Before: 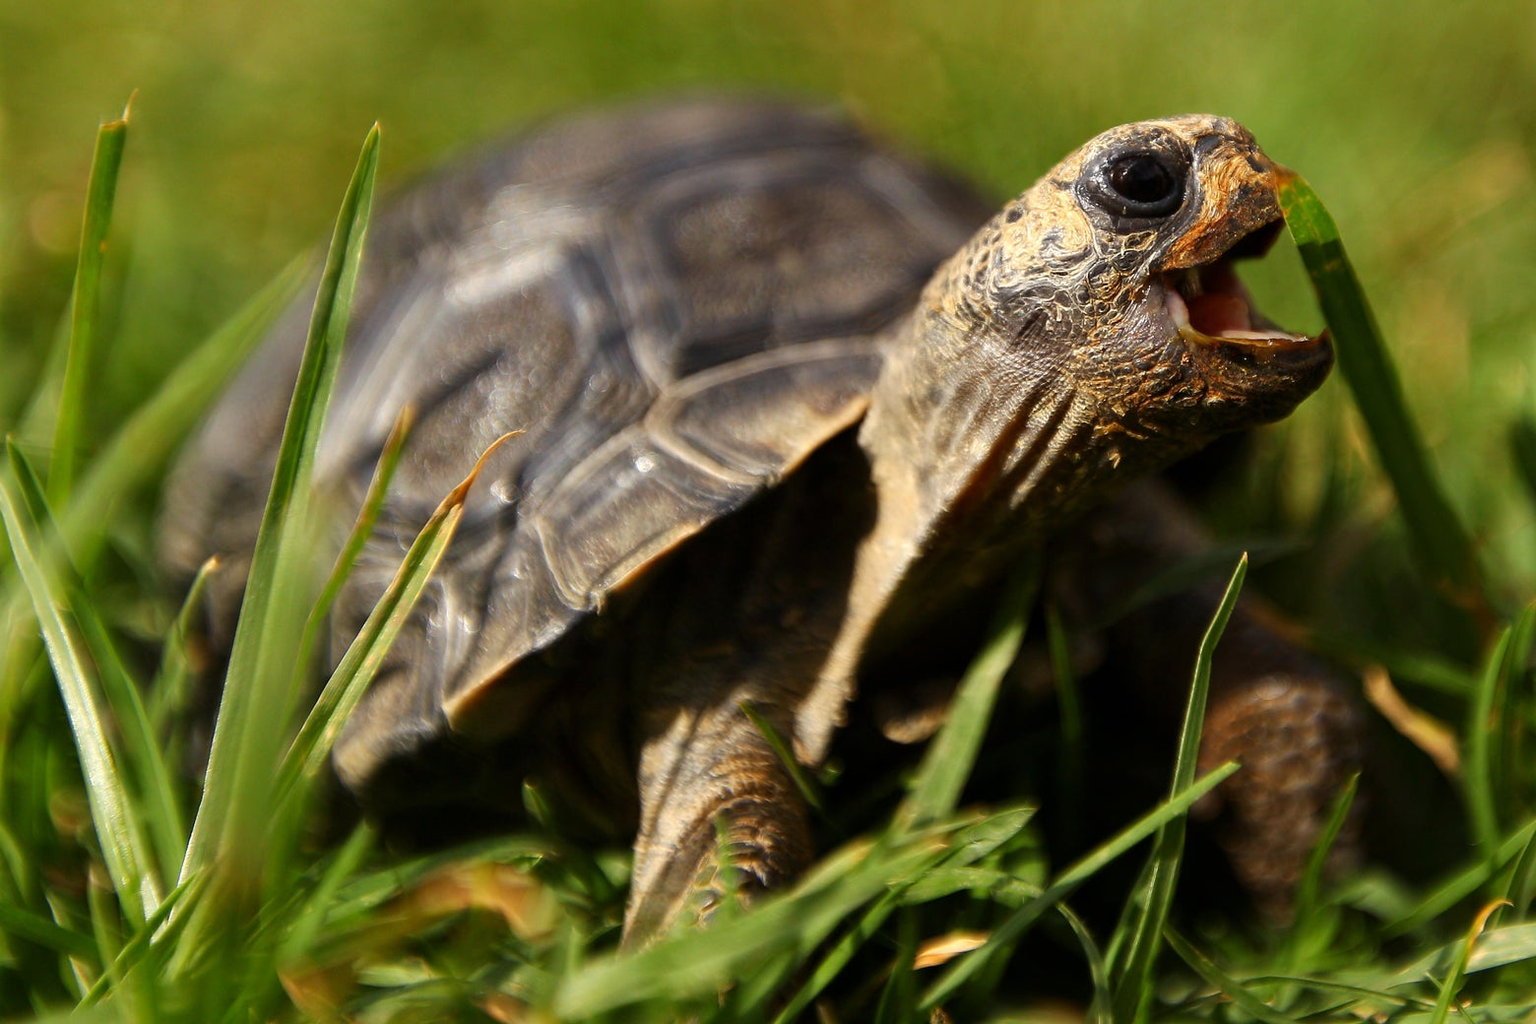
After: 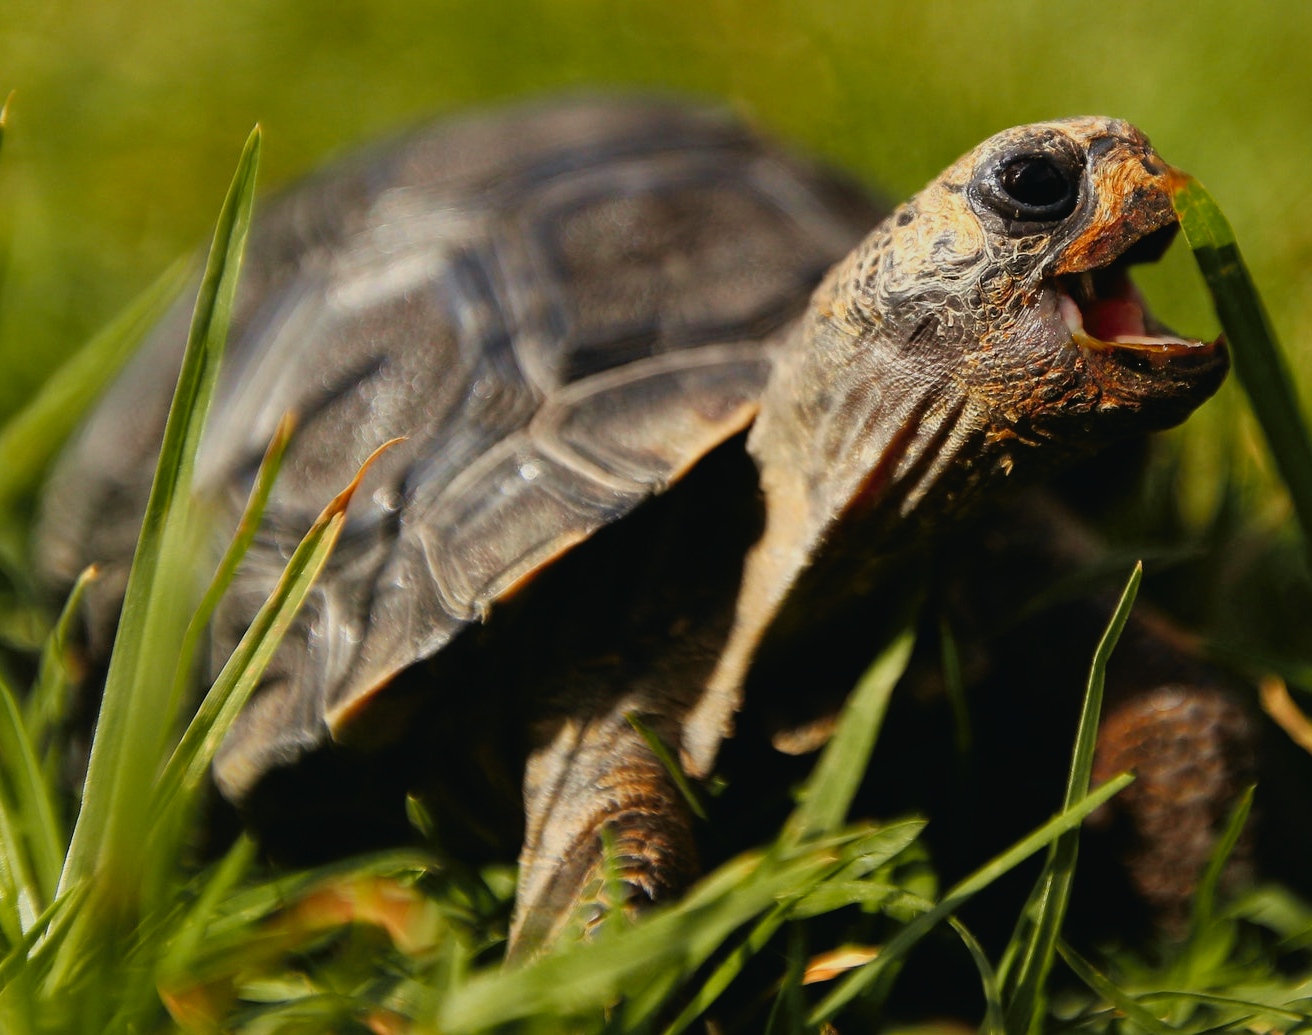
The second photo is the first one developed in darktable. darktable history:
tone curve: curves: ch0 [(0, 0.024) (0.119, 0.146) (0.474, 0.464) (0.718, 0.721) (0.817, 0.839) (1, 0.998)]; ch1 [(0, 0) (0.377, 0.416) (0.439, 0.451) (0.477, 0.477) (0.501, 0.497) (0.538, 0.544) (0.58, 0.602) (0.664, 0.676) (0.783, 0.804) (1, 1)]; ch2 [(0, 0) (0.38, 0.405) (0.463, 0.456) (0.498, 0.497) (0.524, 0.535) (0.578, 0.576) (0.648, 0.665) (1, 1)], color space Lab, independent channels, preserve colors none
crop: left 8.026%, right 7.374%
filmic rgb: black relative exposure -7.82 EV, white relative exposure 4.29 EV, hardness 3.86, color science v6 (2022)
